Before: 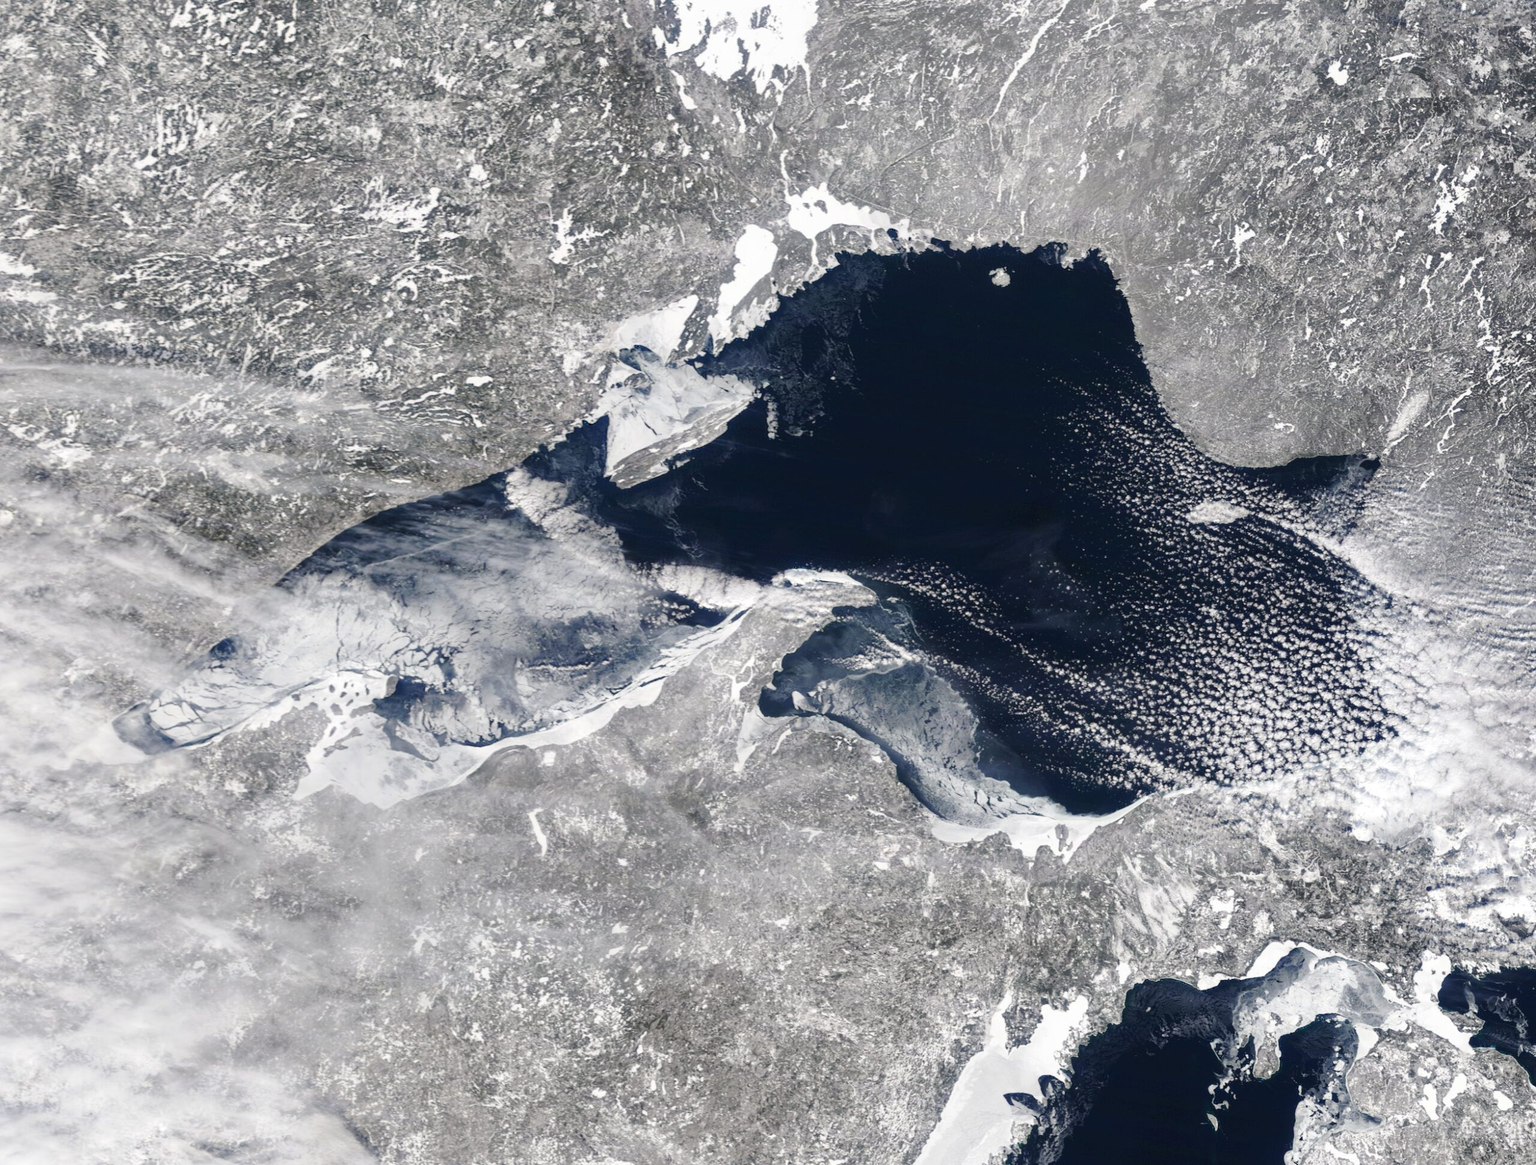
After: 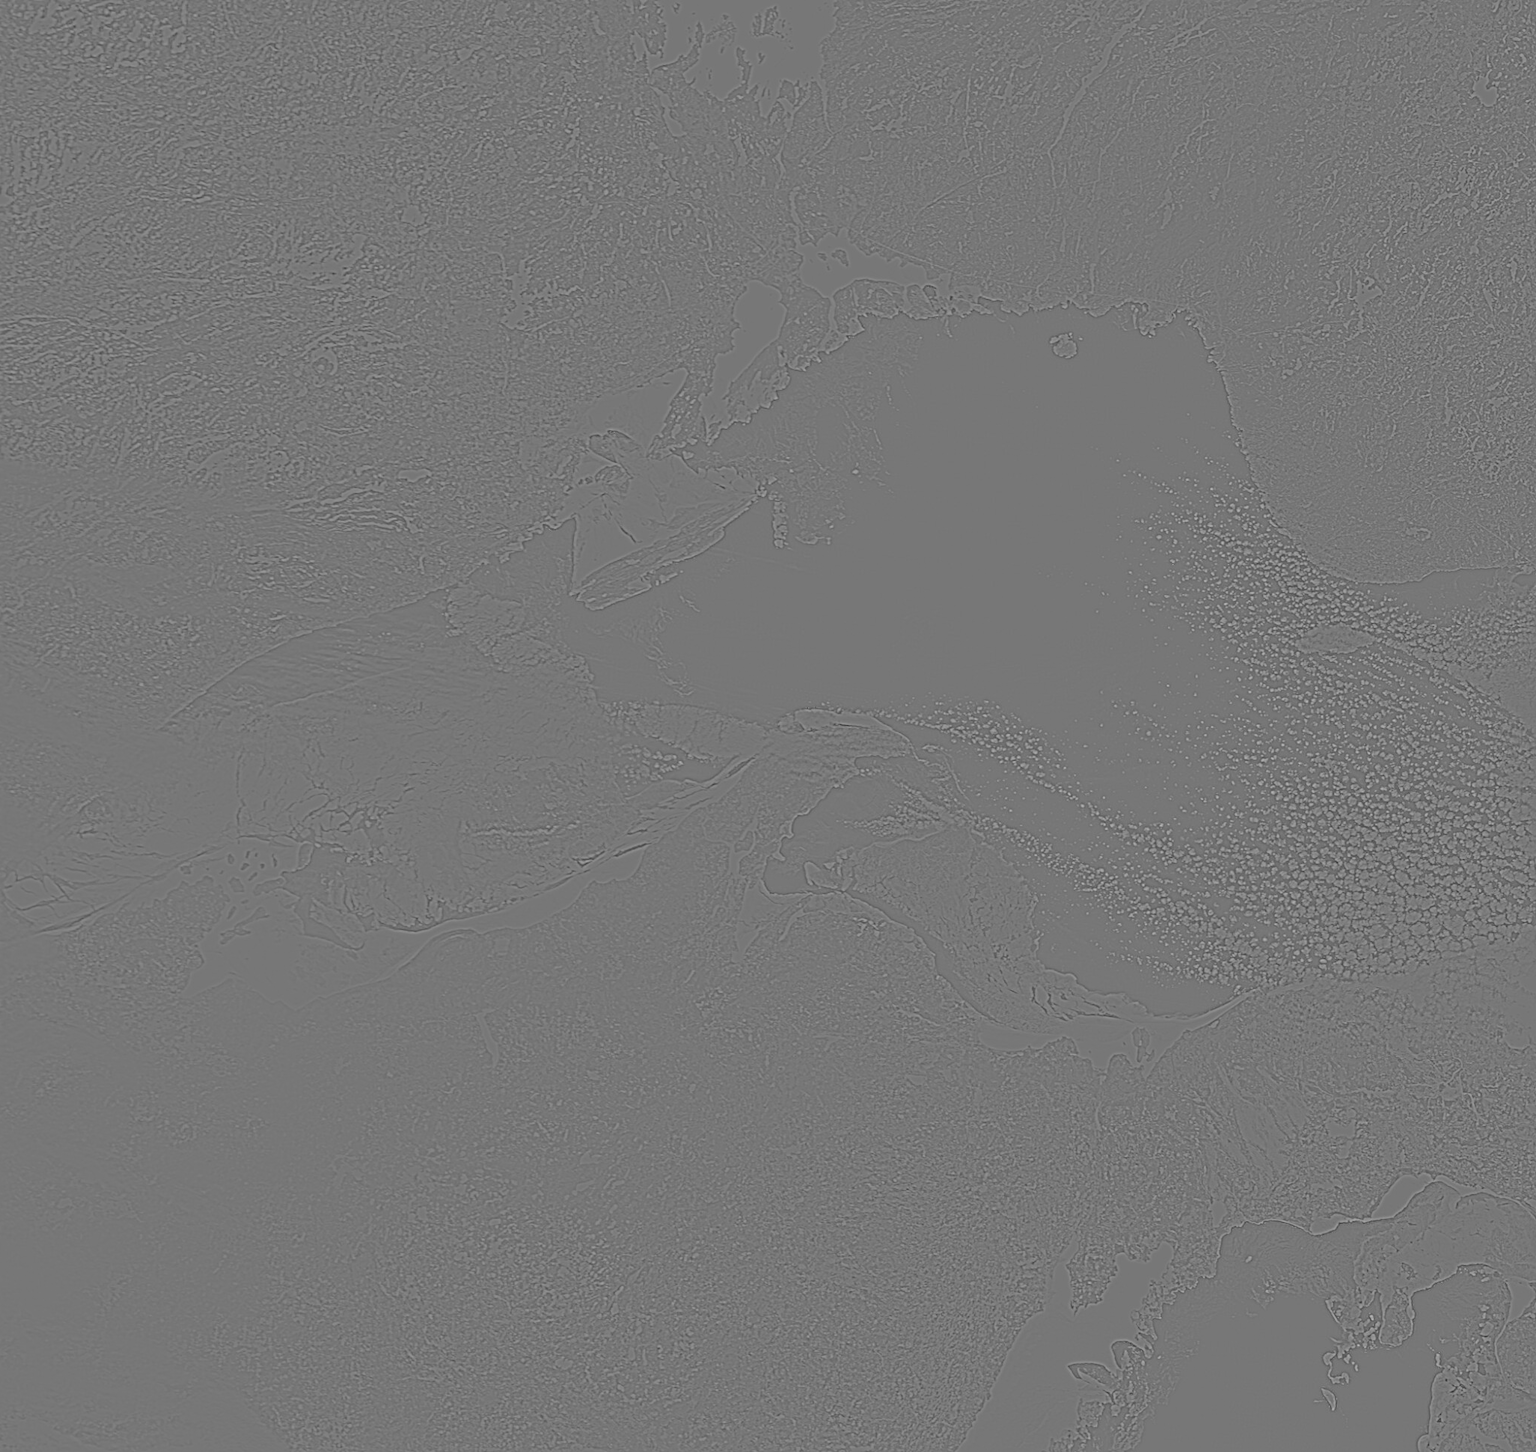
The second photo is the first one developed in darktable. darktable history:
highpass: sharpness 9.84%, contrast boost 9.94%
crop and rotate: left 9.597%, right 10.195%
sharpen: radius 2.167, amount 0.381, threshold 0
